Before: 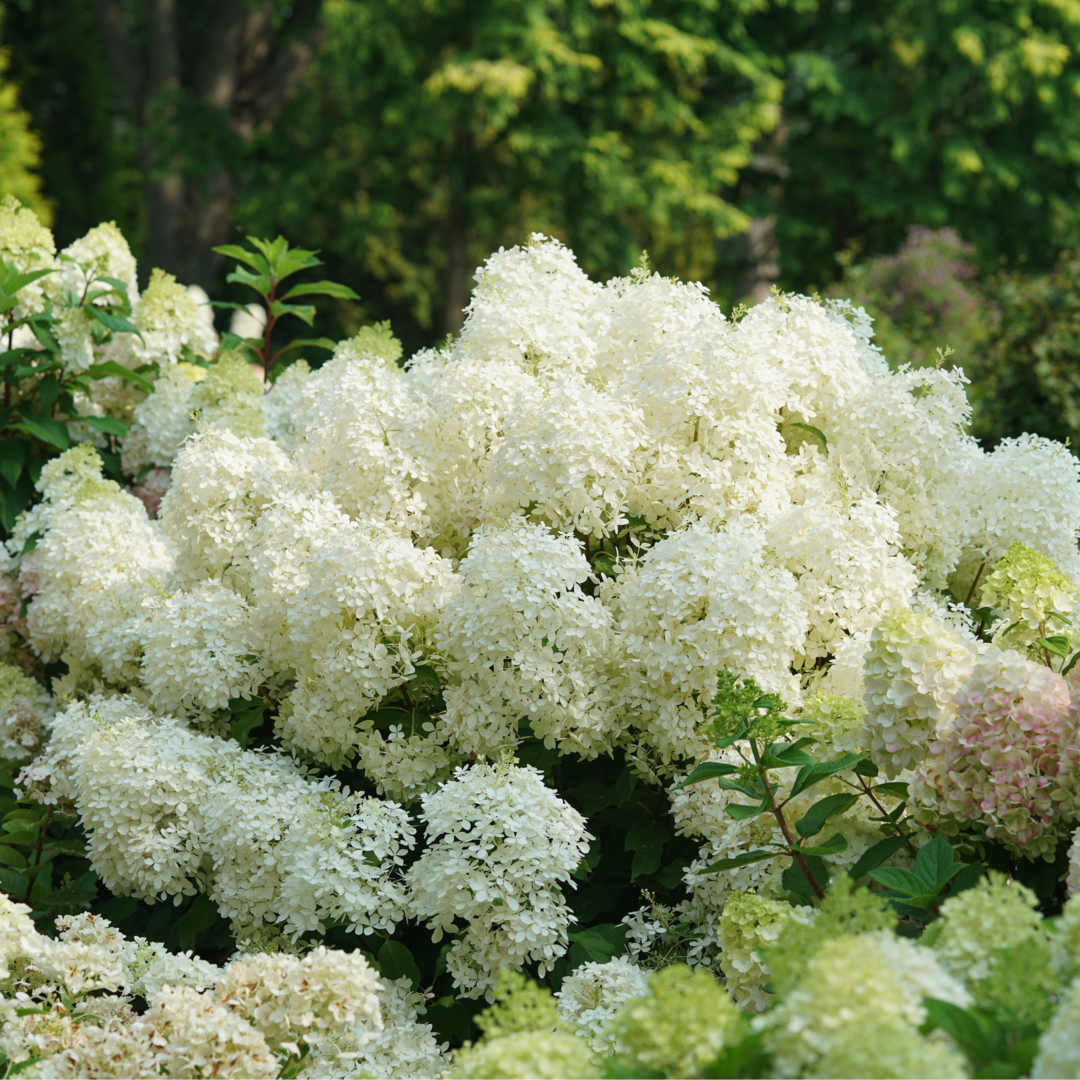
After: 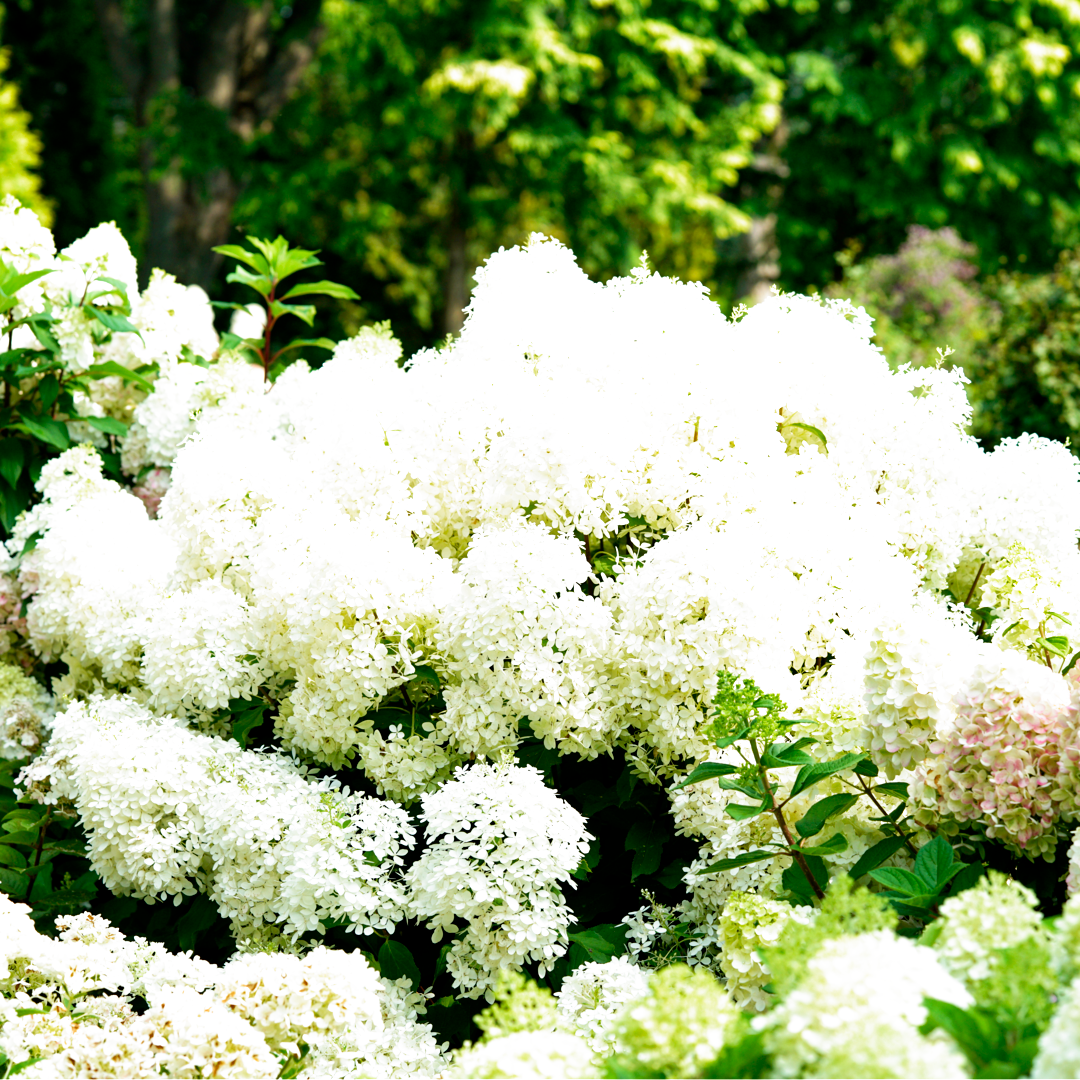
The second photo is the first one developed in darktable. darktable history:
white balance: emerald 1
filmic rgb: middle gray luminance 8.8%, black relative exposure -6.3 EV, white relative exposure 2.7 EV, threshold 6 EV, target black luminance 0%, hardness 4.74, latitude 73.47%, contrast 1.332, shadows ↔ highlights balance 10.13%, add noise in highlights 0, preserve chrominance no, color science v3 (2019), use custom middle-gray values true, iterations of high-quality reconstruction 0, contrast in highlights soft, enable highlight reconstruction true
